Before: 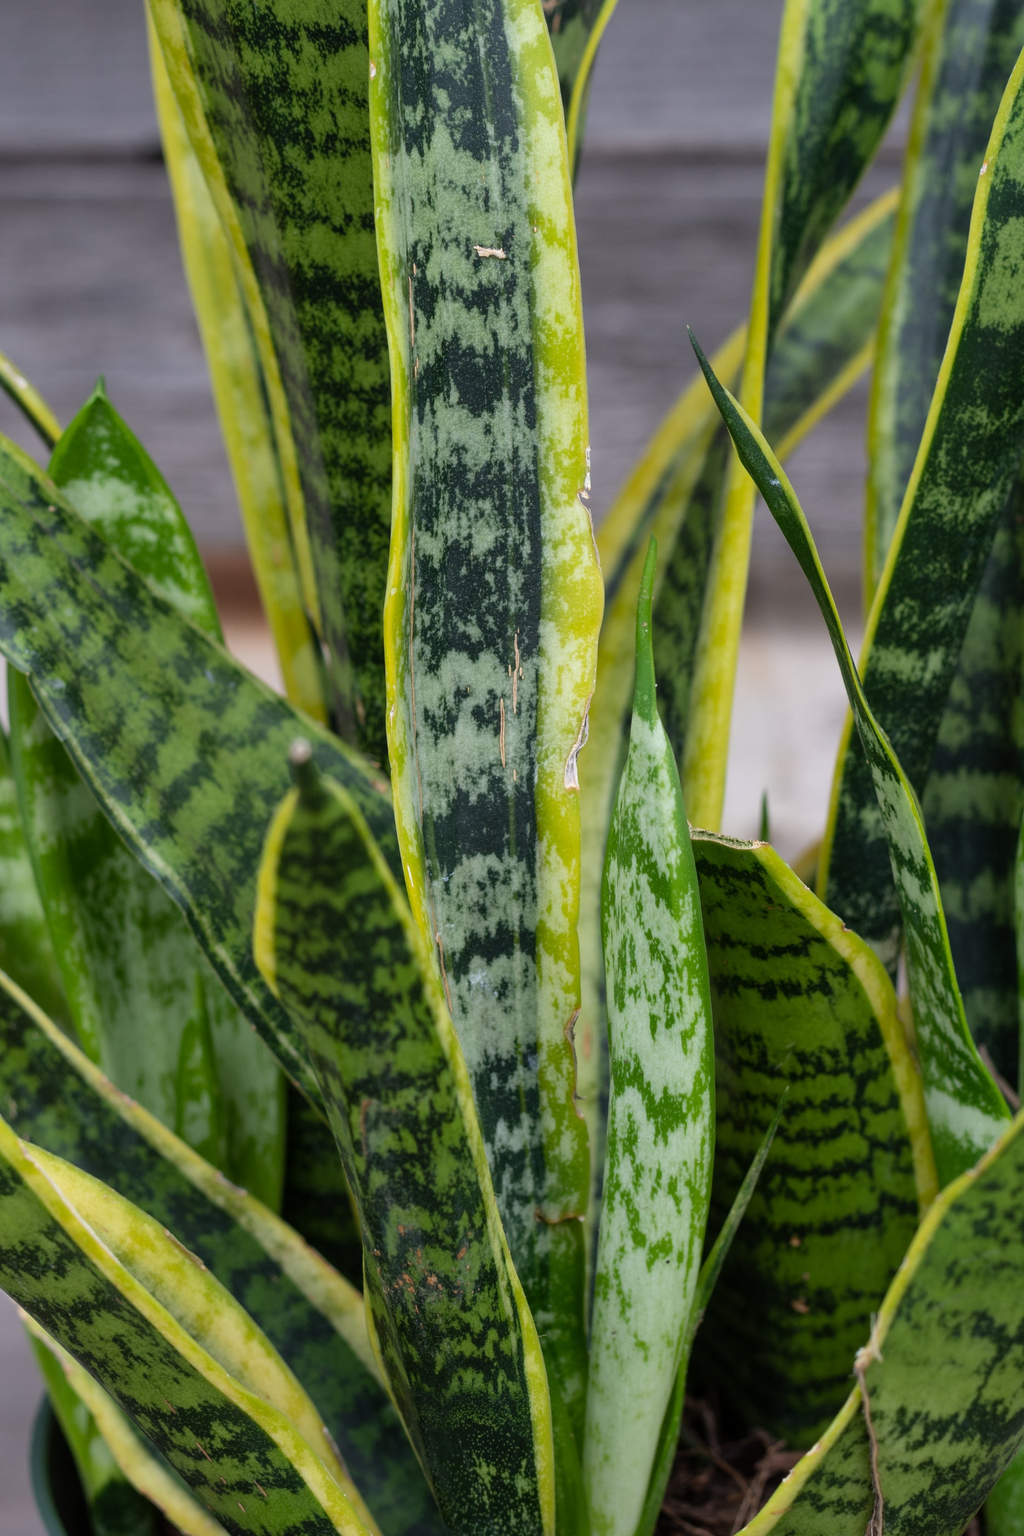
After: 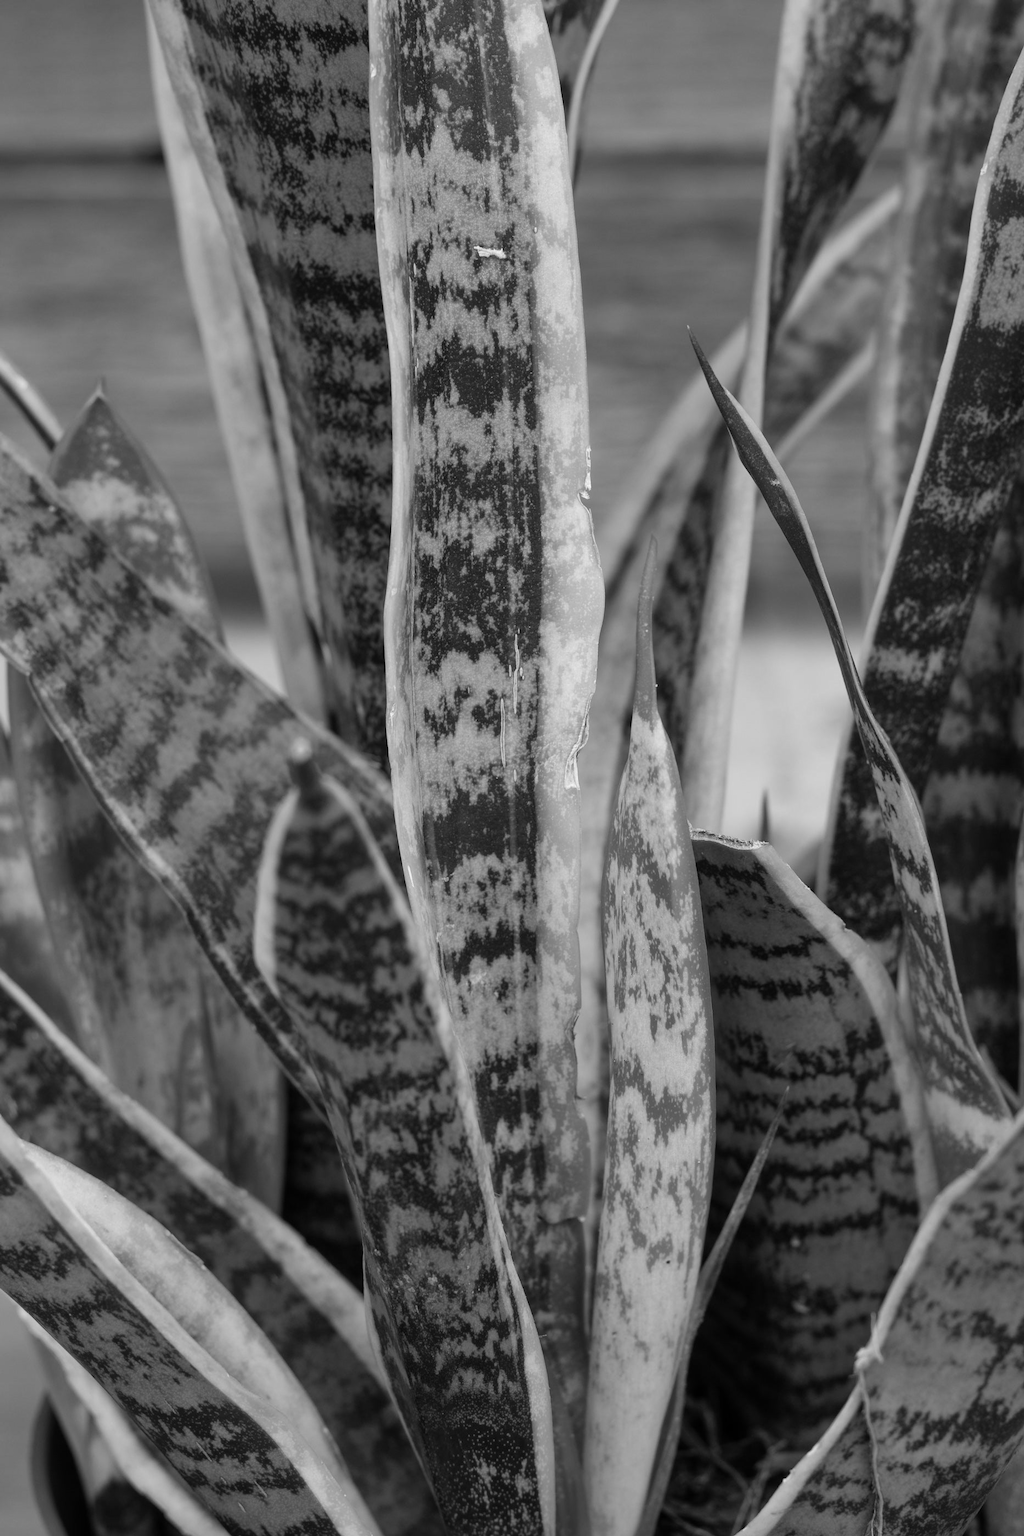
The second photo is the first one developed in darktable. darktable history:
color calibration: output gray [0.714, 0.278, 0, 0], illuminant Planckian (black body), x 0.351, y 0.351, temperature 4790.59 K, saturation algorithm version 1 (2020)
